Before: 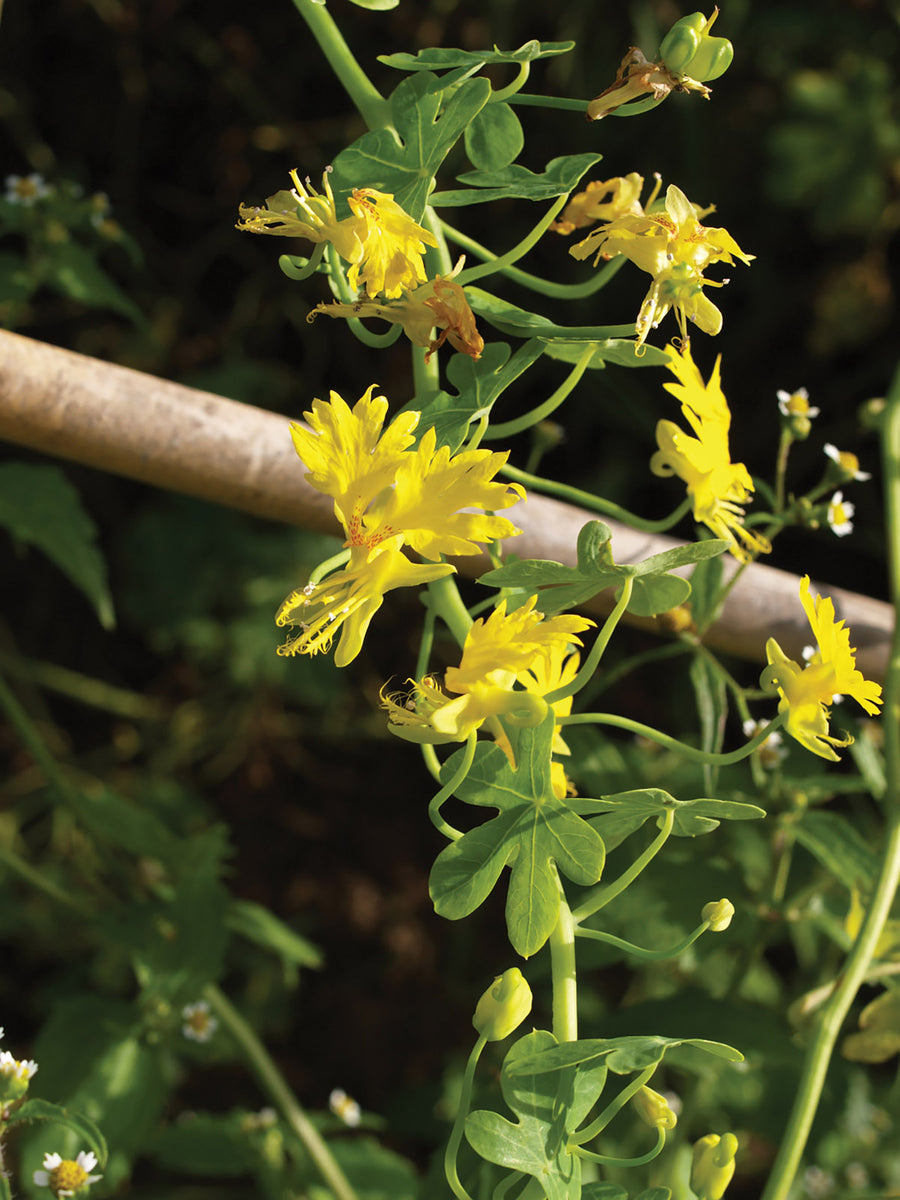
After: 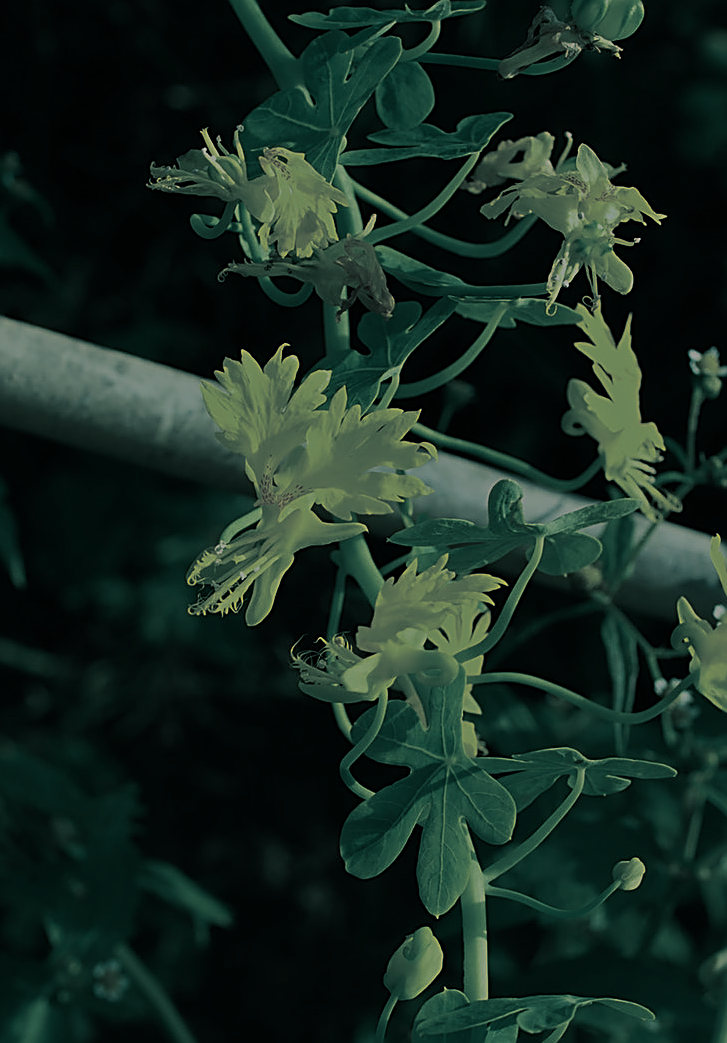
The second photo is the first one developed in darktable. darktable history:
white balance: emerald 1
split-toning: shadows › hue 183.6°, shadows › saturation 0.52, highlights › hue 0°, highlights › saturation 0
exposure: compensate highlight preservation false
sharpen: amount 0.75
velvia: on, module defaults
crop: left 9.929%, top 3.475%, right 9.188%, bottom 9.529%
tone equalizer: -8 EV -2 EV, -7 EV -2 EV, -6 EV -2 EV, -5 EV -2 EV, -4 EV -2 EV, -3 EV -2 EV, -2 EV -2 EV, -1 EV -1.63 EV, +0 EV -2 EV
